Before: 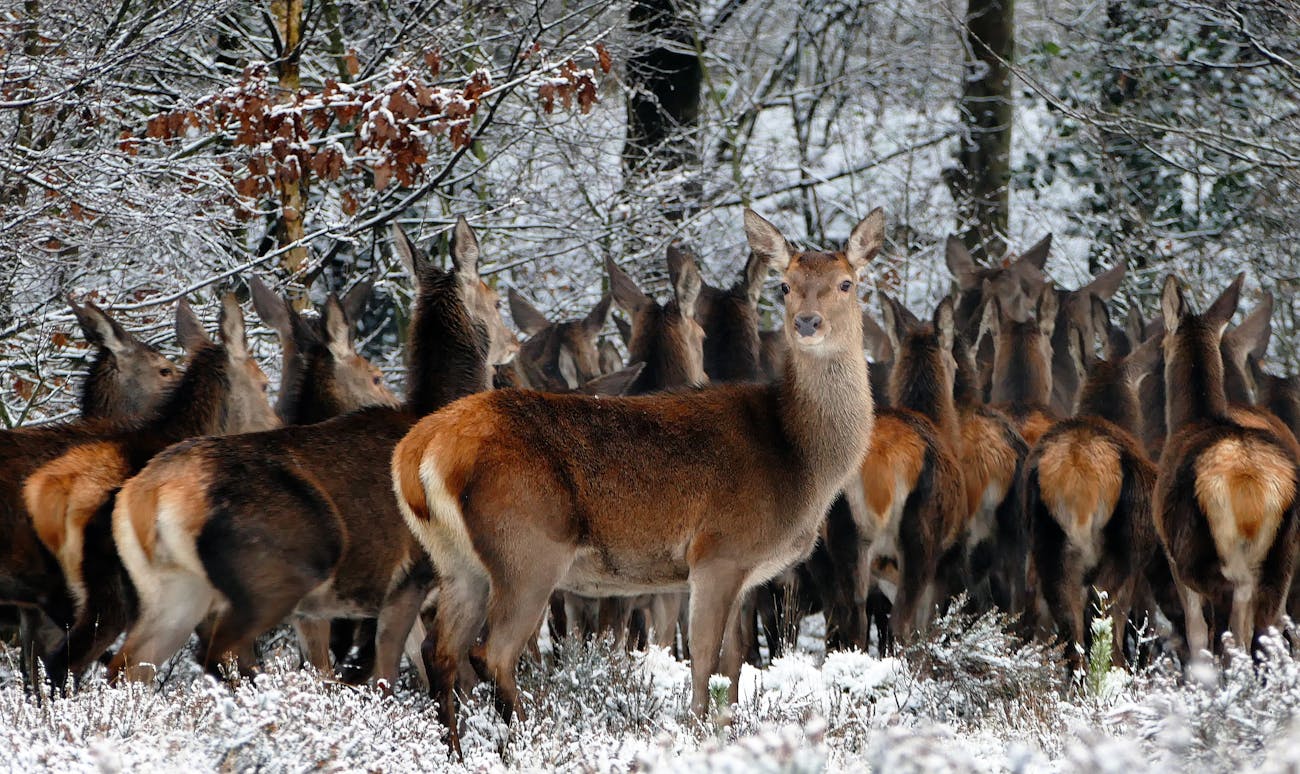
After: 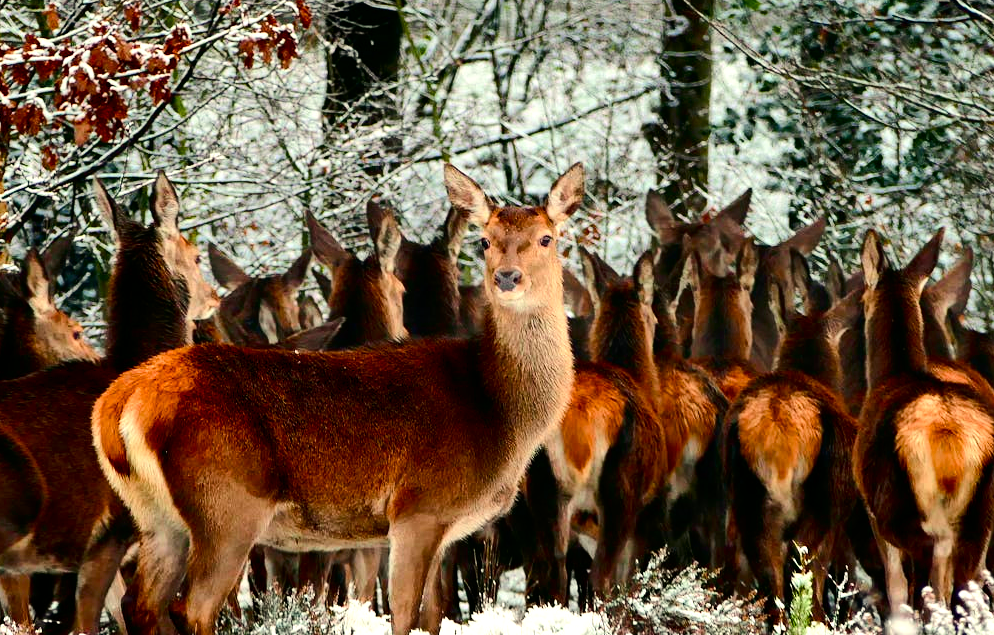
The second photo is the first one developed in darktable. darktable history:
white balance: red 1.029, blue 0.92
contrast brightness saturation: contrast 0.04, saturation 0.16
tone curve: curves: ch0 [(0, 0) (0.068, 0.031) (0.175, 0.132) (0.337, 0.304) (0.498, 0.511) (0.748, 0.762) (0.993, 0.954)]; ch1 [(0, 0) (0.294, 0.184) (0.359, 0.34) (0.362, 0.35) (0.43, 0.41) (0.469, 0.453) (0.495, 0.489) (0.54, 0.563) (0.612, 0.641) (1, 1)]; ch2 [(0, 0) (0.431, 0.419) (0.495, 0.502) (0.524, 0.534) (0.557, 0.56) (0.634, 0.654) (0.728, 0.722) (1, 1)], color space Lab, independent channels, preserve colors none
crop: left 23.095%, top 5.827%, bottom 11.854%
color balance rgb: perceptual saturation grading › global saturation 35%, perceptual saturation grading › highlights -30%, perceptual saturation grading › shadows 35%, perceptual brilliance grading › global brilliance 3%, perceptual brilliance grading › highlights -3%, perceptual brilliance grading › shadows 3%
tone equalizer: -8 EV -0.75 EV, -7 EV -0.7 EV, -6 EV -0.6 EV, -5 EV -0.4 EV, -3 EV 0.4 EV, -2 EV 0.6 EV, -1 EV 0.7 EV, +0 EV 0.75 EV, edges refinement/feathering 500, mask exposure compensation -1.57 EV, preserve details no
exposure: compensate highlight preservation false
